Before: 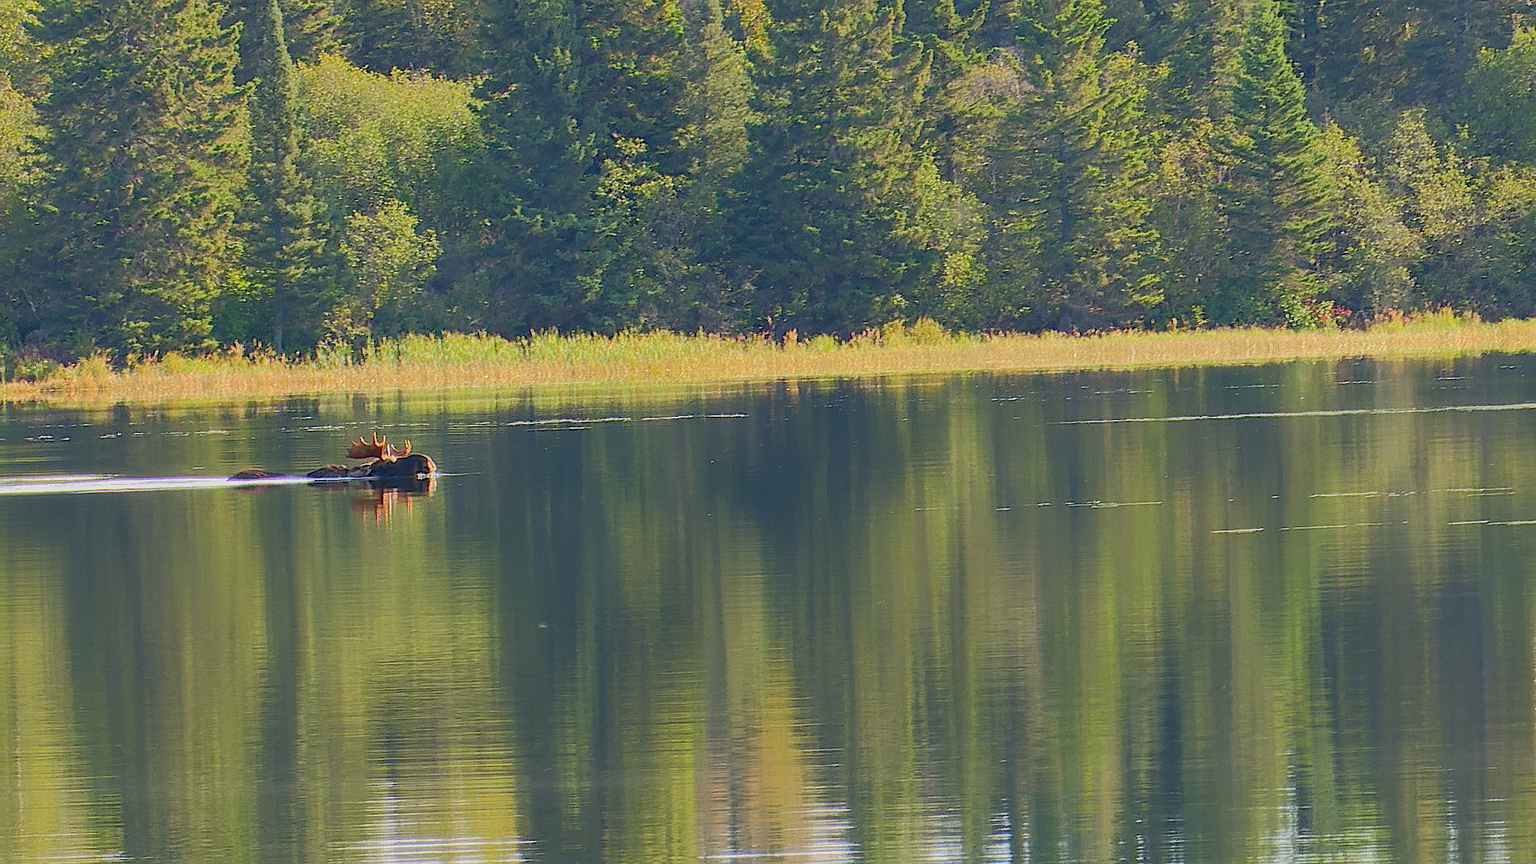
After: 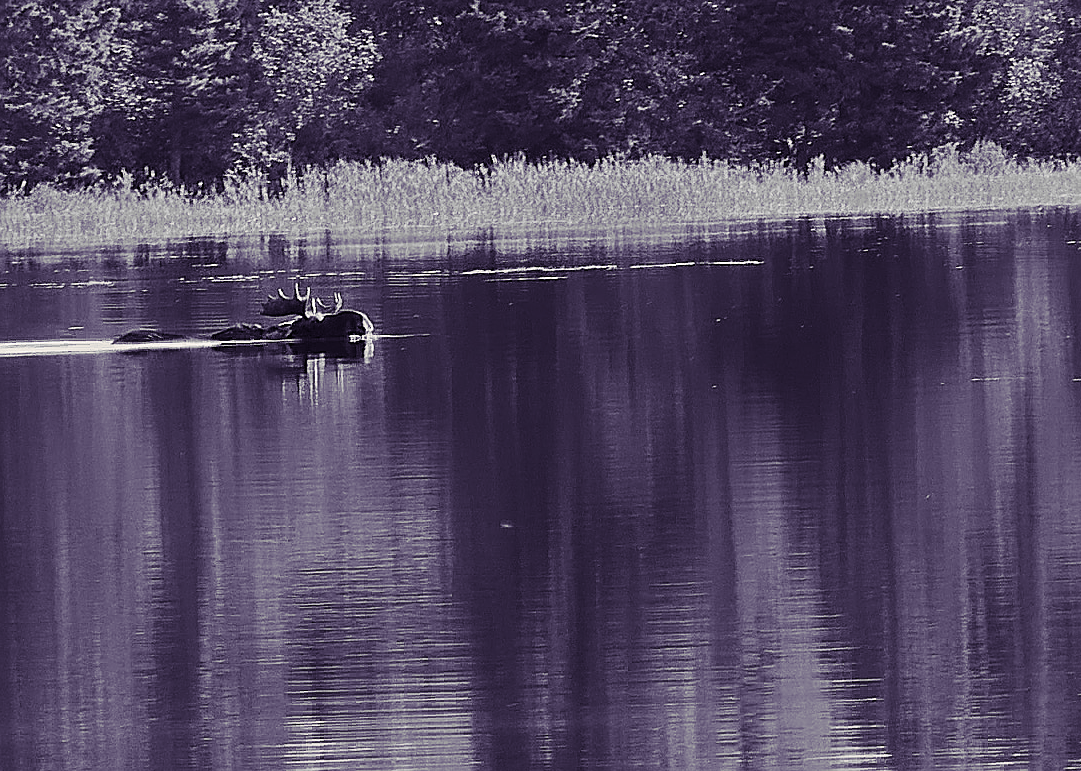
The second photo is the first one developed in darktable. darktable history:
crop: left 8.966%, top 23.852%, right 34.699%, bottom 4.703%
split-toning: shadows › hue 255.6°, shadows › saturation 0.66, highlights › hue 43.2°, highlights › saturation 0.68, balance -50.1
contrast brightness saturation: contrast 0.24, brightness -0.24, saturation 0.14
sharpen: on, module defaults
monochrome: a 0, b 0, size 0.5, highlights 0.57
